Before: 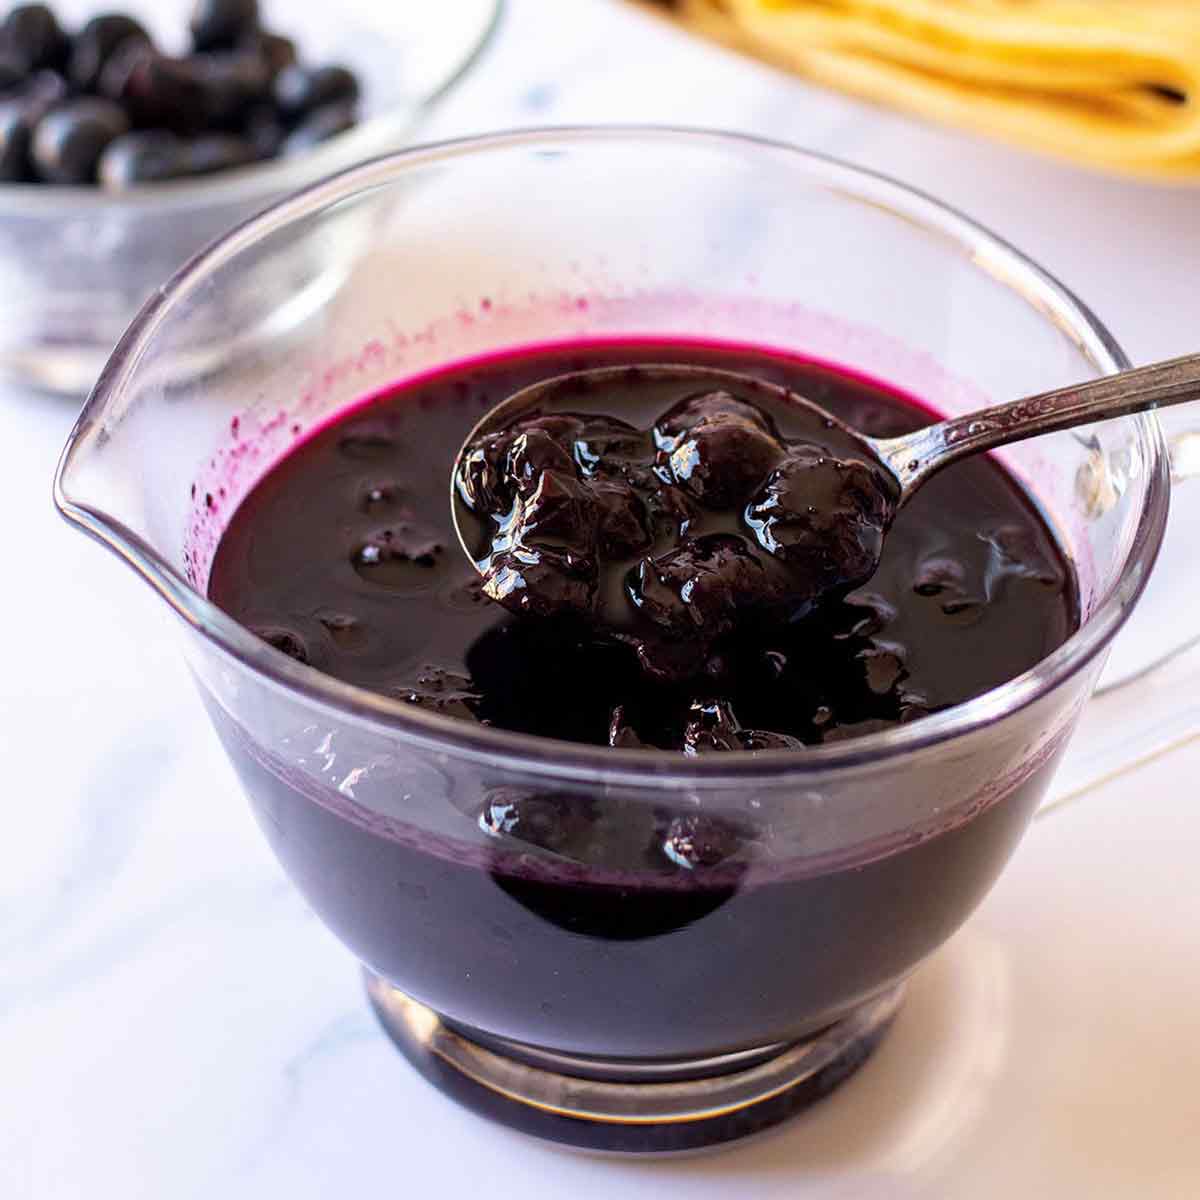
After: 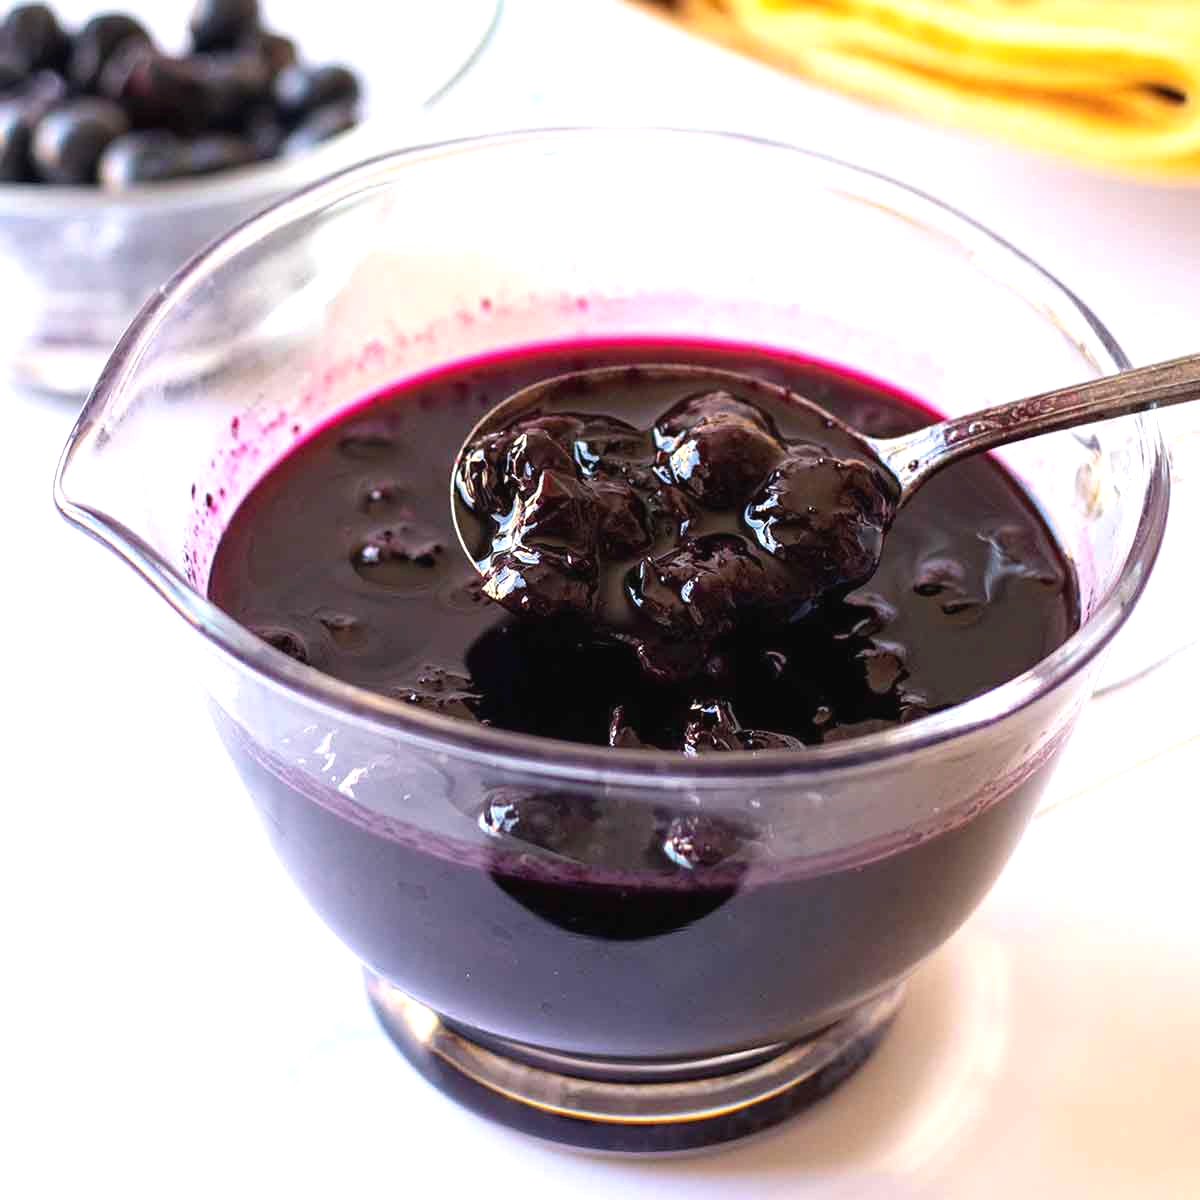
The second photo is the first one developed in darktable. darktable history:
exposure: black level correction -0.002, exposure 0.546 EV, compensate exposure bias true, compensate highlight preservation false
